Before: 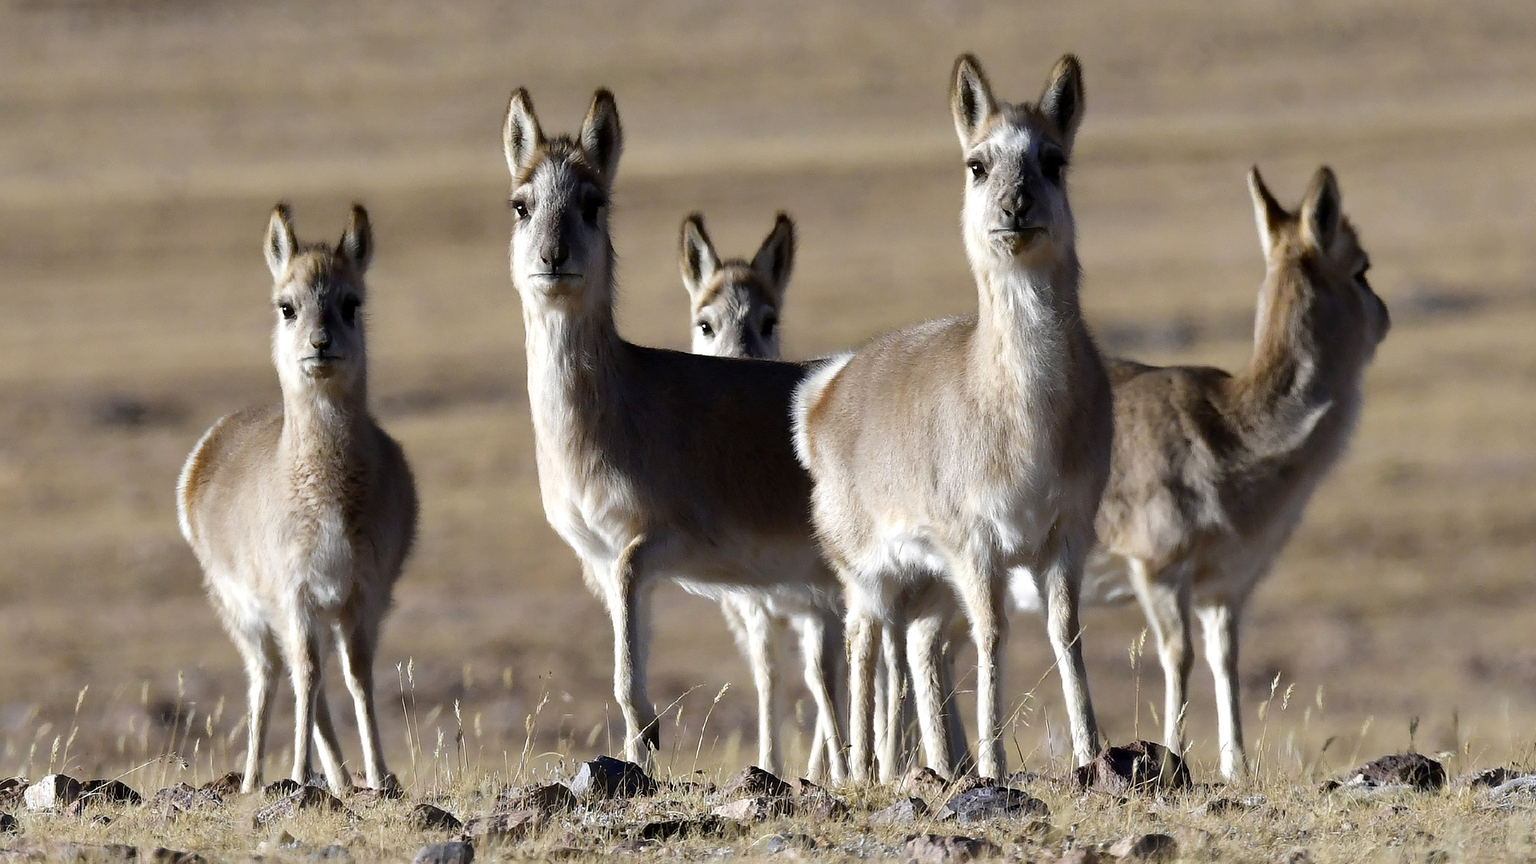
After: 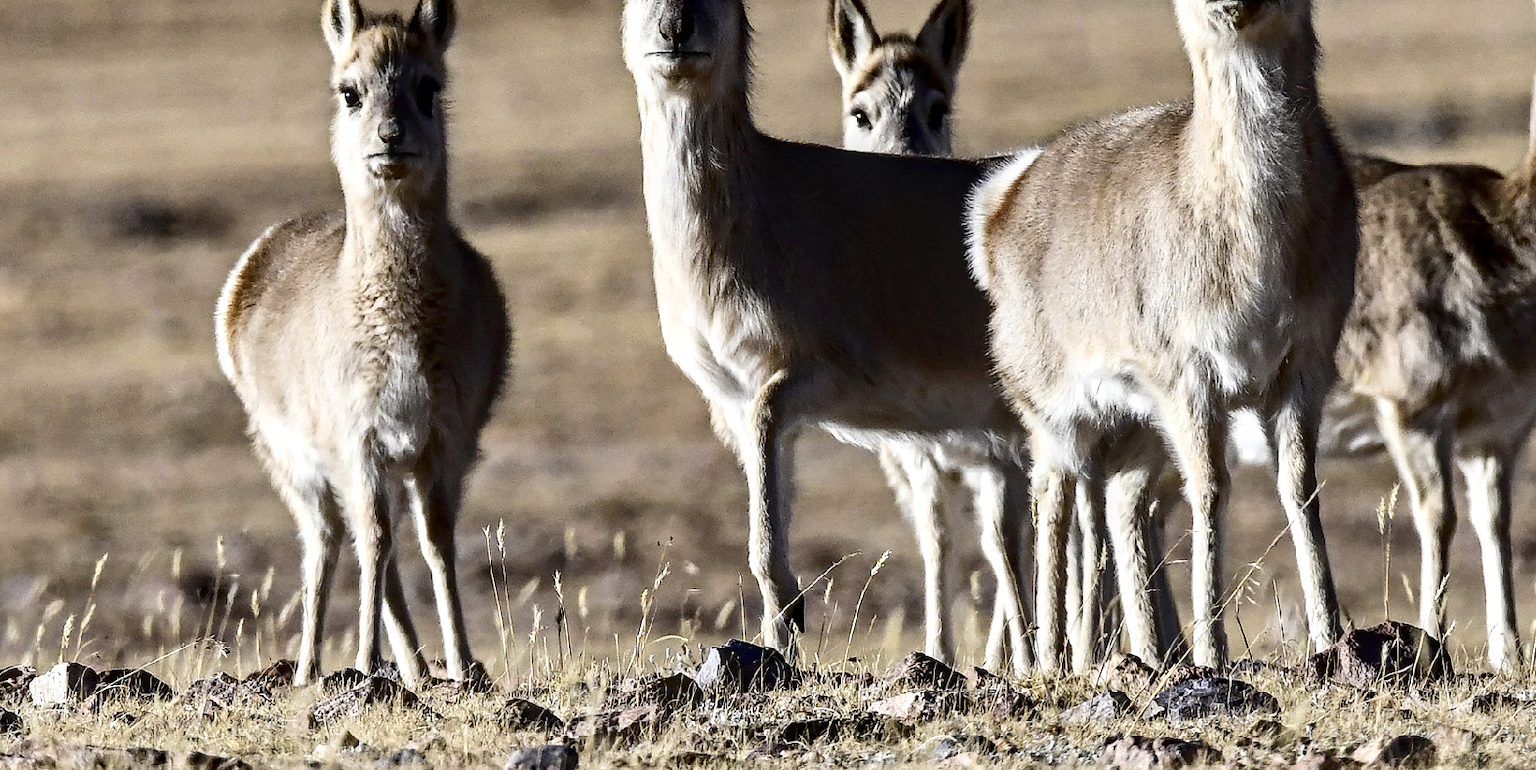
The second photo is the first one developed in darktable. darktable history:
contrast brightness saturation: contrast 0.272
contrast equalizer: octaves 7, y [[0.5, 0.501, 0.525, 0.597, 0.58, 0.514], [0.5 ×6], [0.5 ×6], [0 ×6], [0 ×6]]
crop: top 26.843%, right 17.975%
local contrast: on, module defaults
